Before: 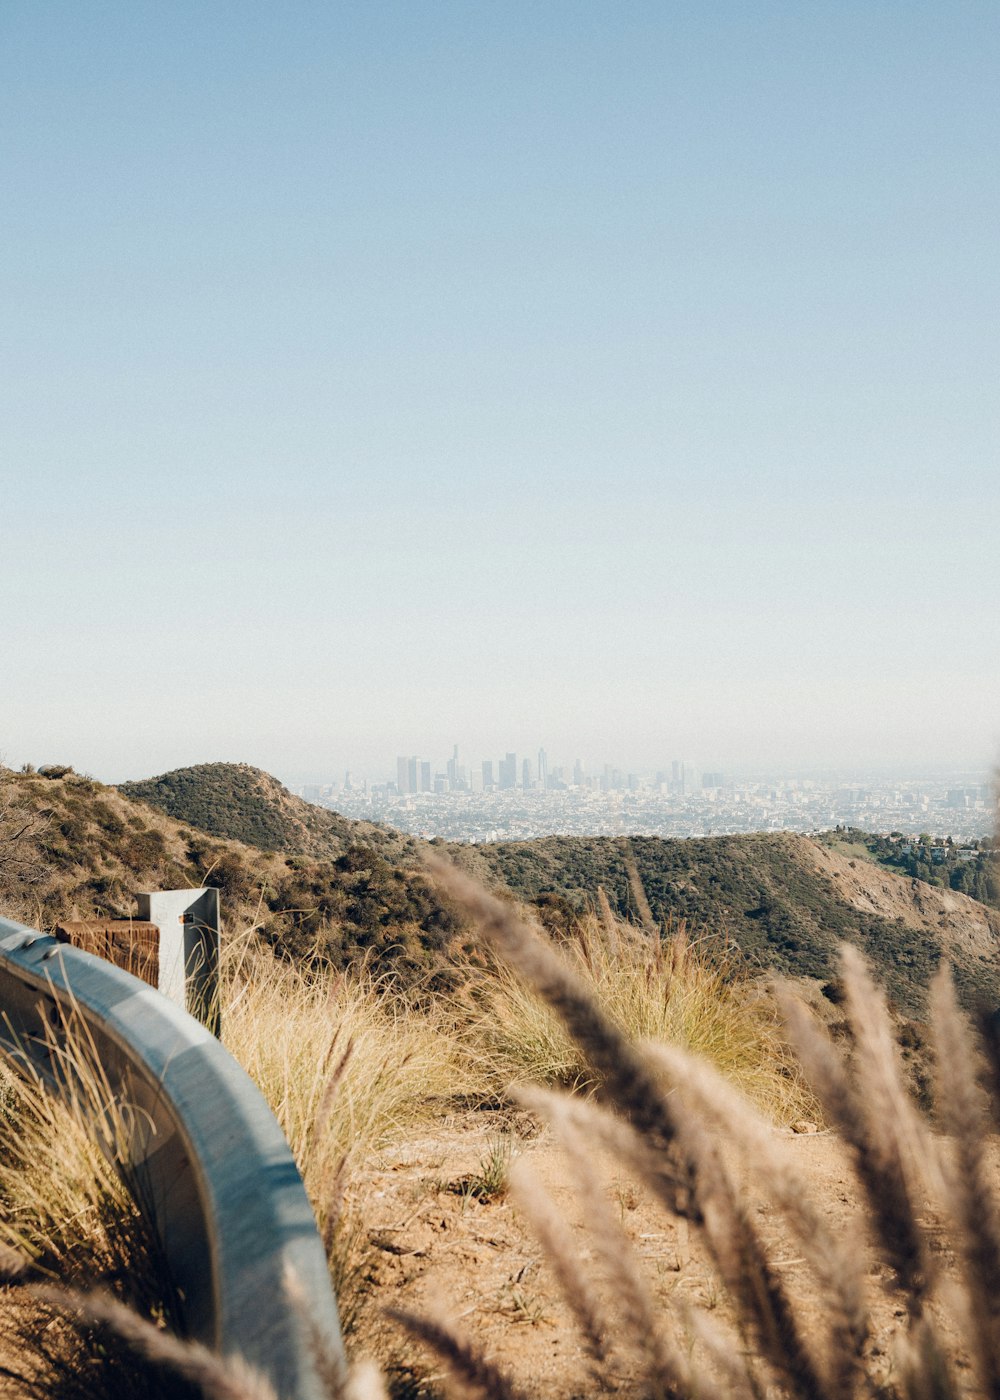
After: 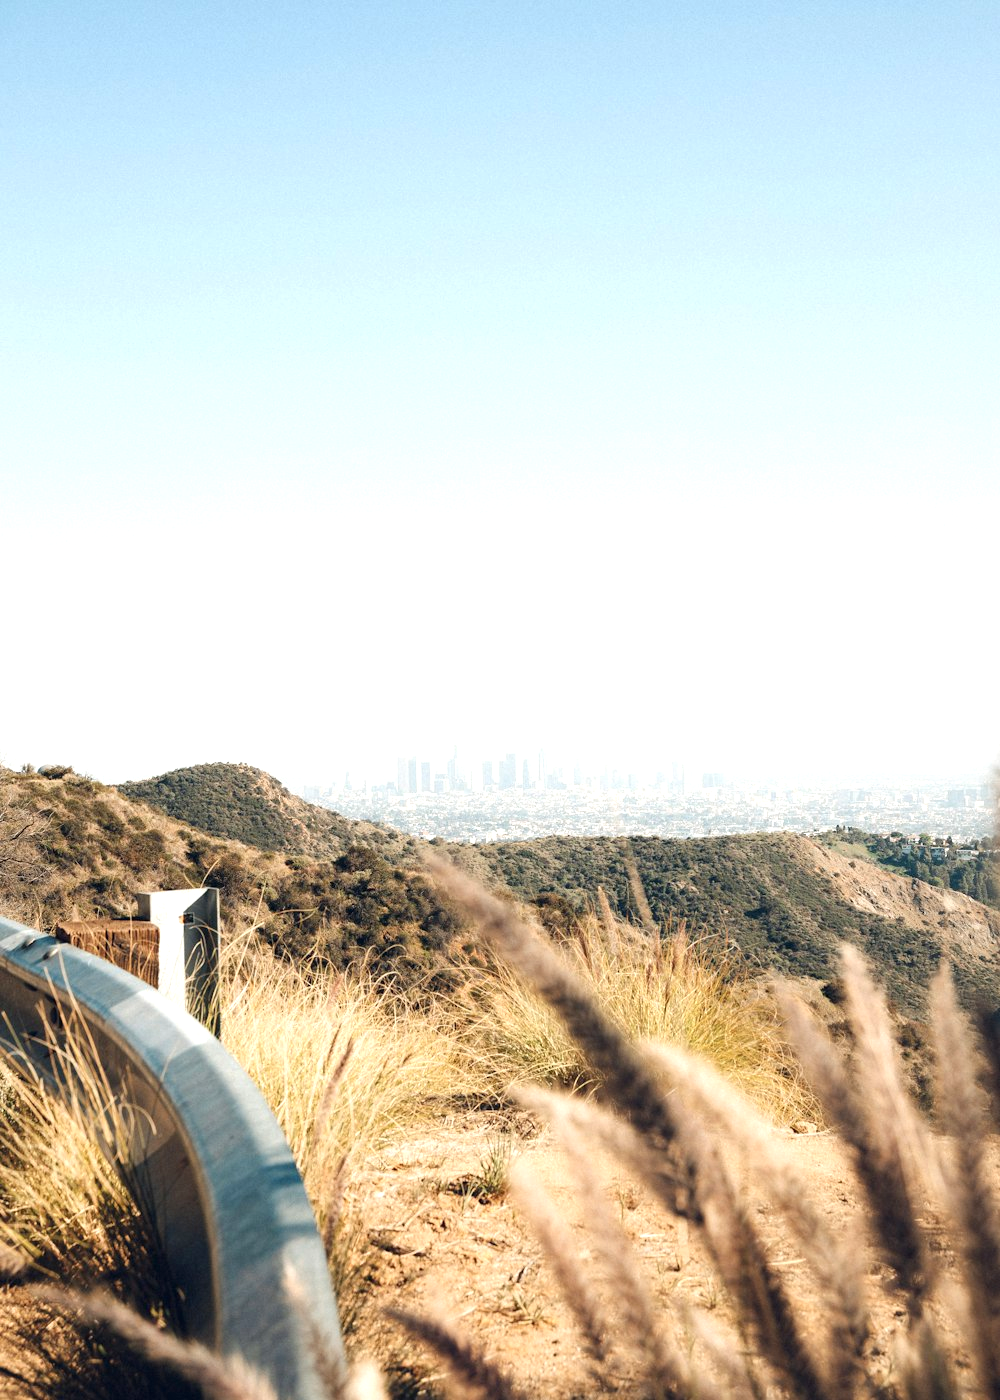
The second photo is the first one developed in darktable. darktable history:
exposure: exposure 0.666 EV, compensate exposure bias true, compensate highlight preservation false
